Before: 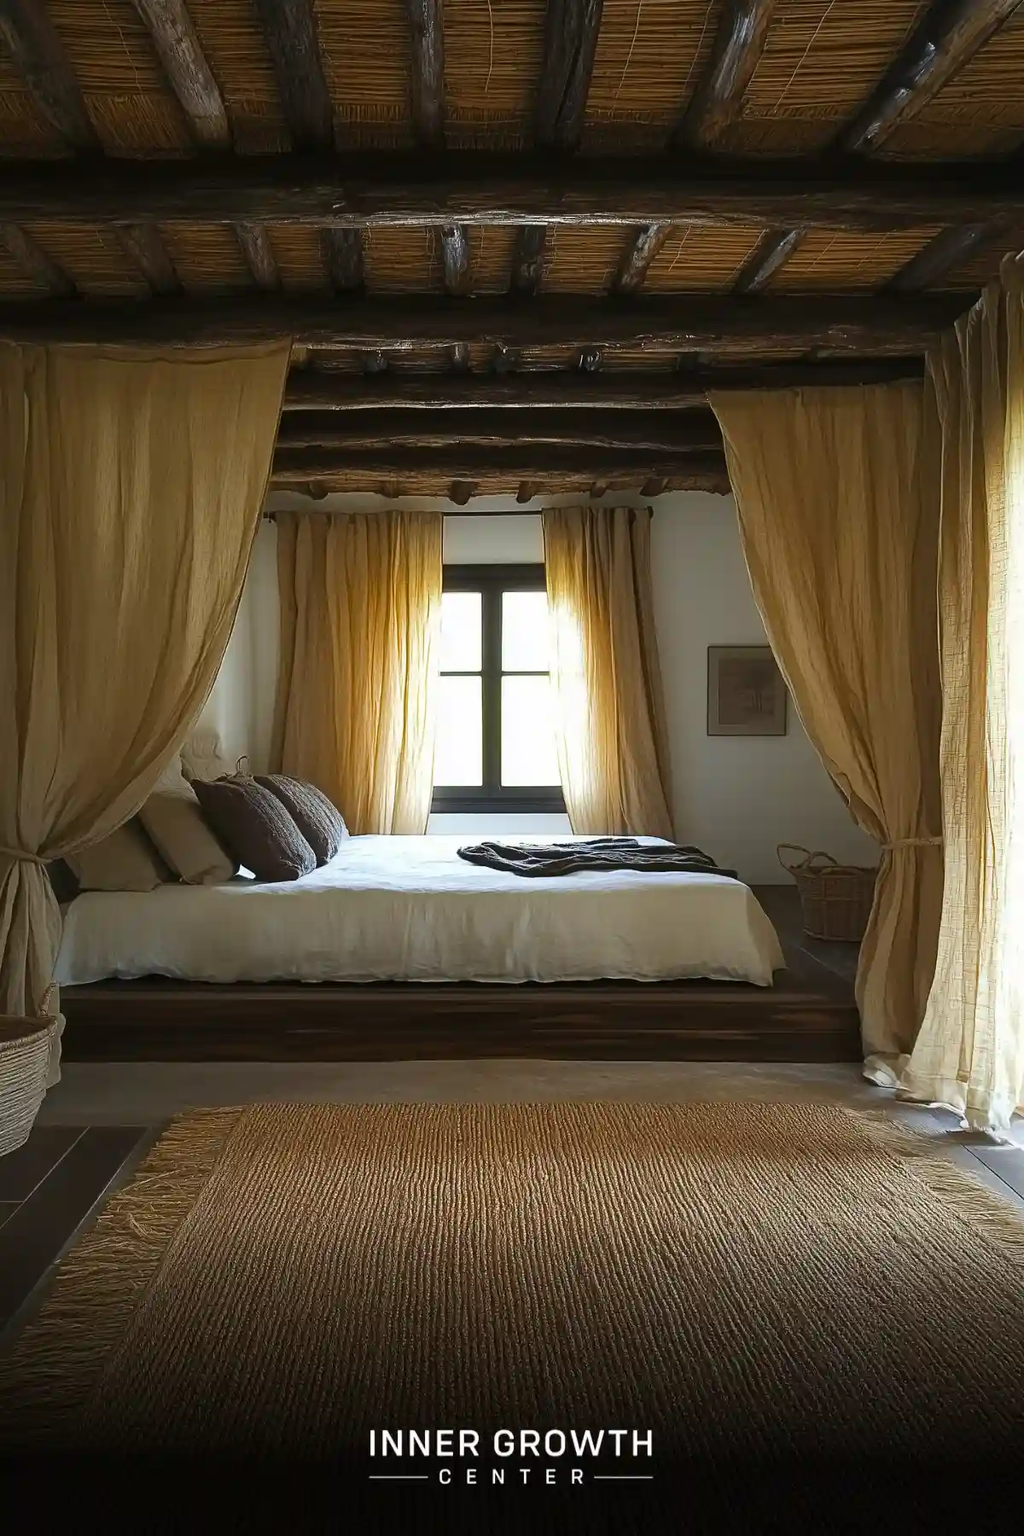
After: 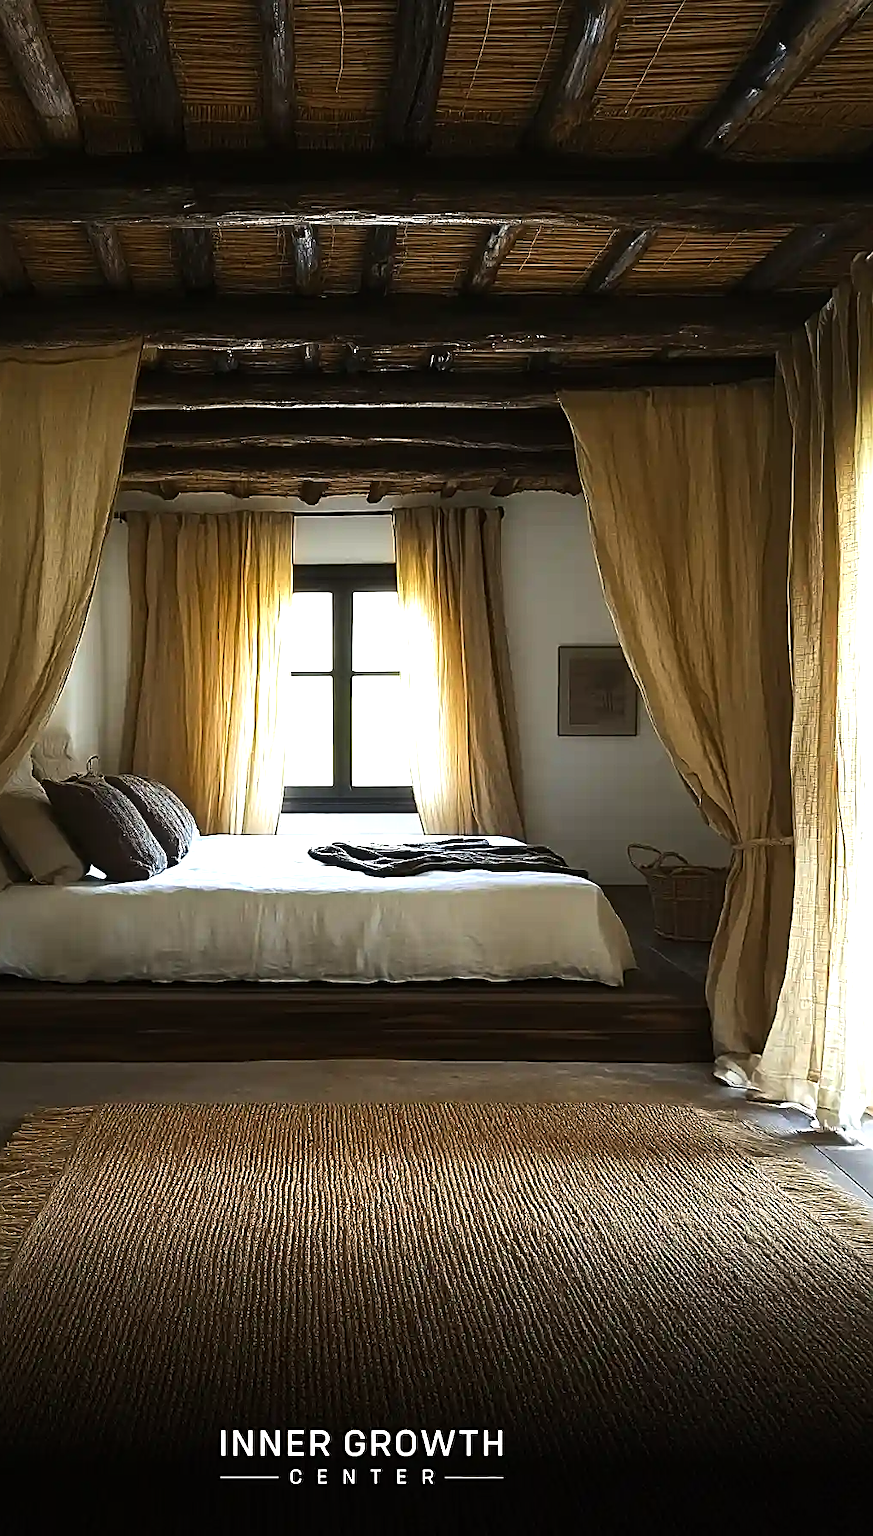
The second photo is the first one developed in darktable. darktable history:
tone equalizer: -8 EV -0.717 EV, -7 EV -0.7 EV, -6 EV -0.588 EV, -5 EV -0.37 EV, -3 EV 0.395 EV, -2 EV 0.6 EV, -1 EV 0.694 EV, +0 EV 0.722 EV, edges refinement/feathering 500, mask exposure compensation -1.57 EV, preserve details no
crop and rotate: left 14.629%
sharpen: on, module defaults
